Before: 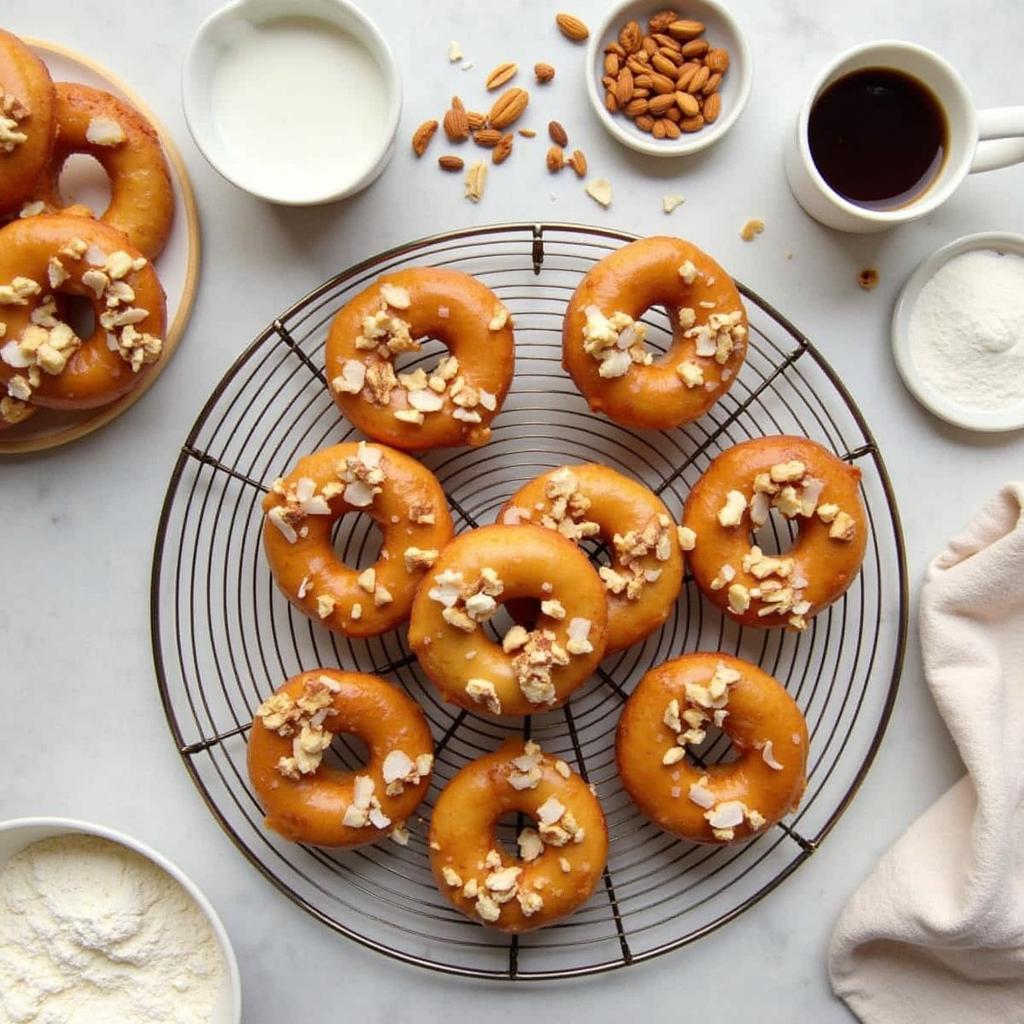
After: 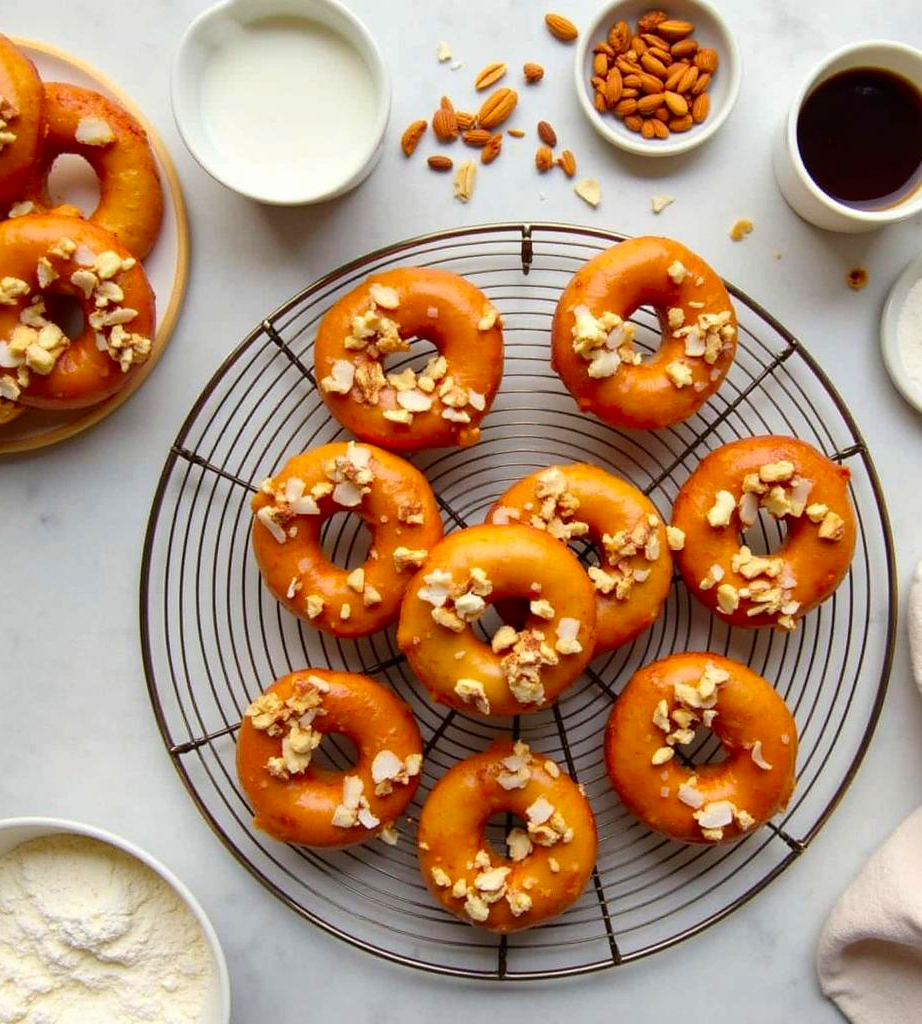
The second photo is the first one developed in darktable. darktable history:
crop and rotate: left 1.088%, right 8.807%
contrast brightness saturation: brightness -0.02, saturation 0.35
